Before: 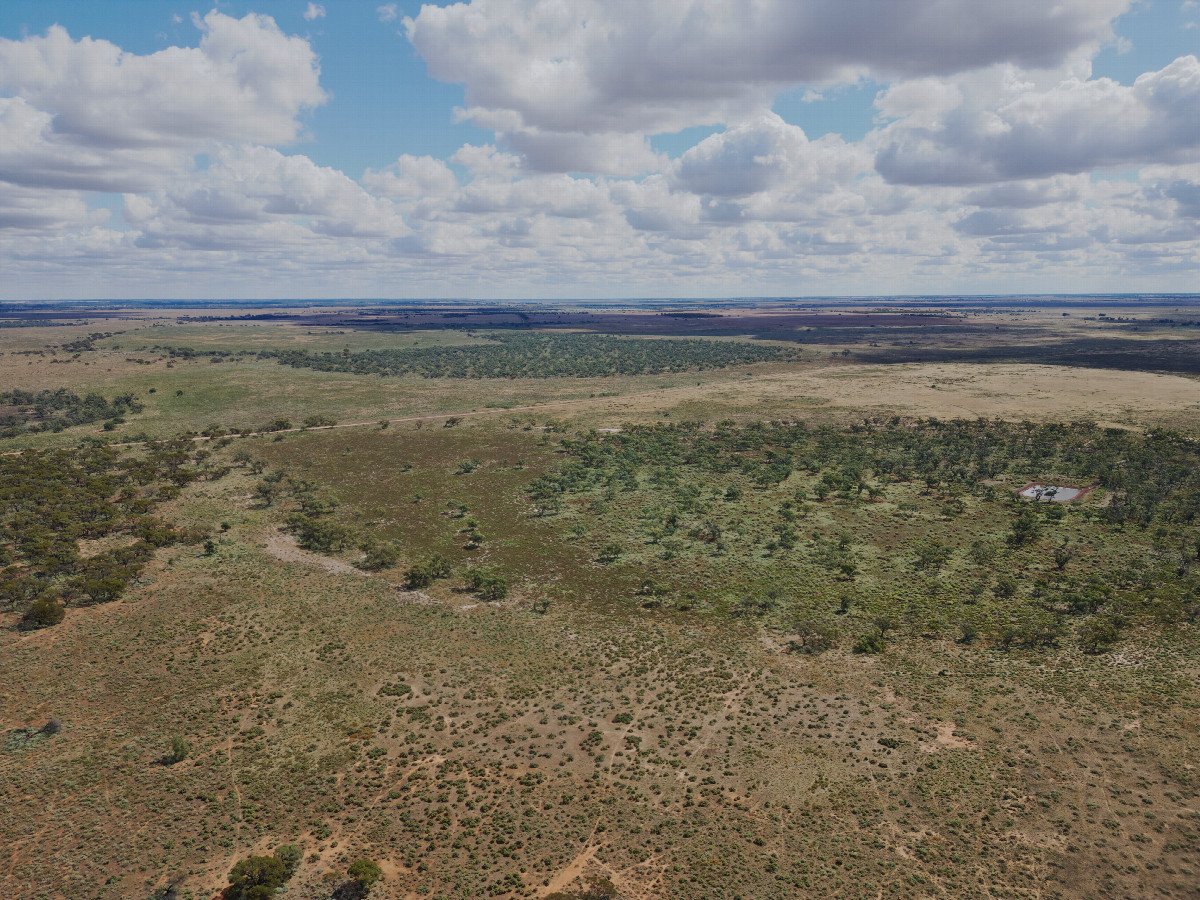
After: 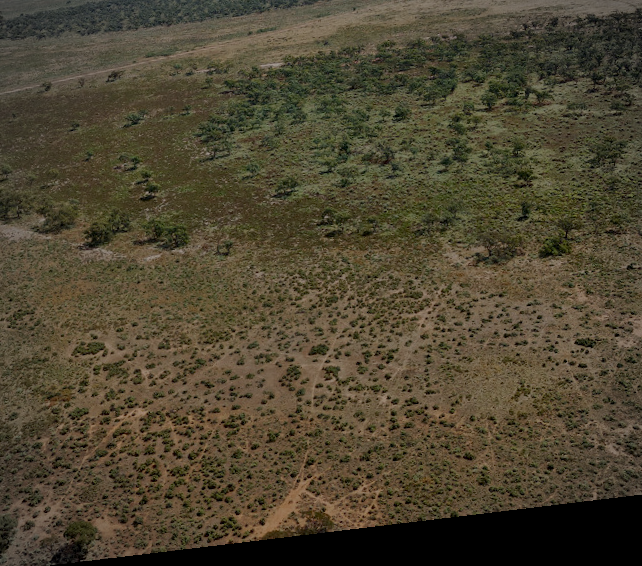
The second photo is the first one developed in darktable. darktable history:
exposure: black level correction 0.009, exposure -0.637 EV, compensate highlight preservation false
rotate and perspective: rotation -6.83°, automatic cropping off
crop: left 29.672%, top 41.786%, right 20.851%, bottom 3.487%
vignetting: fall-off radius 45%, brightness -0.33
